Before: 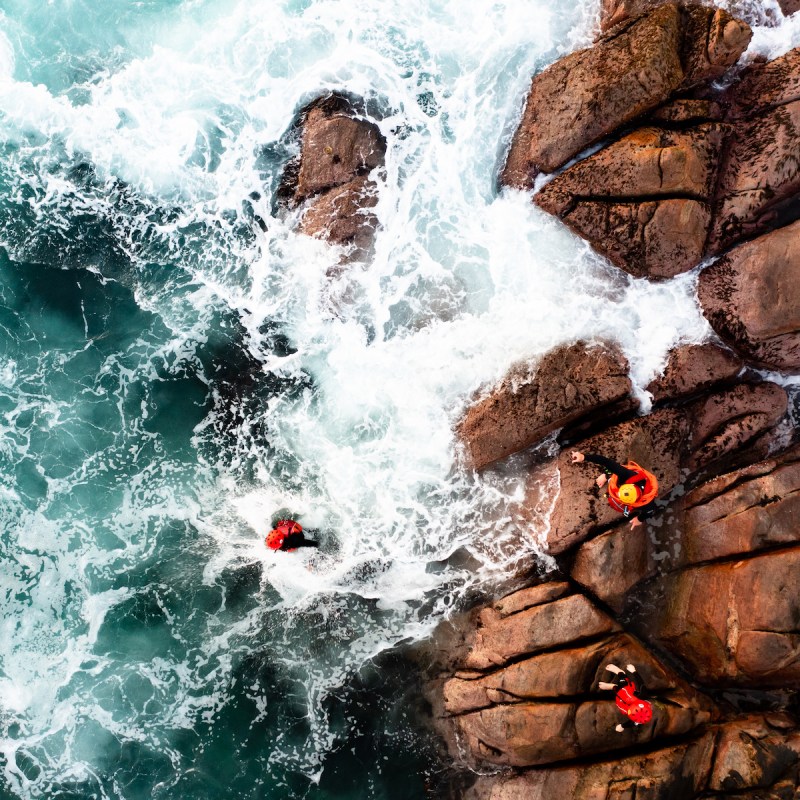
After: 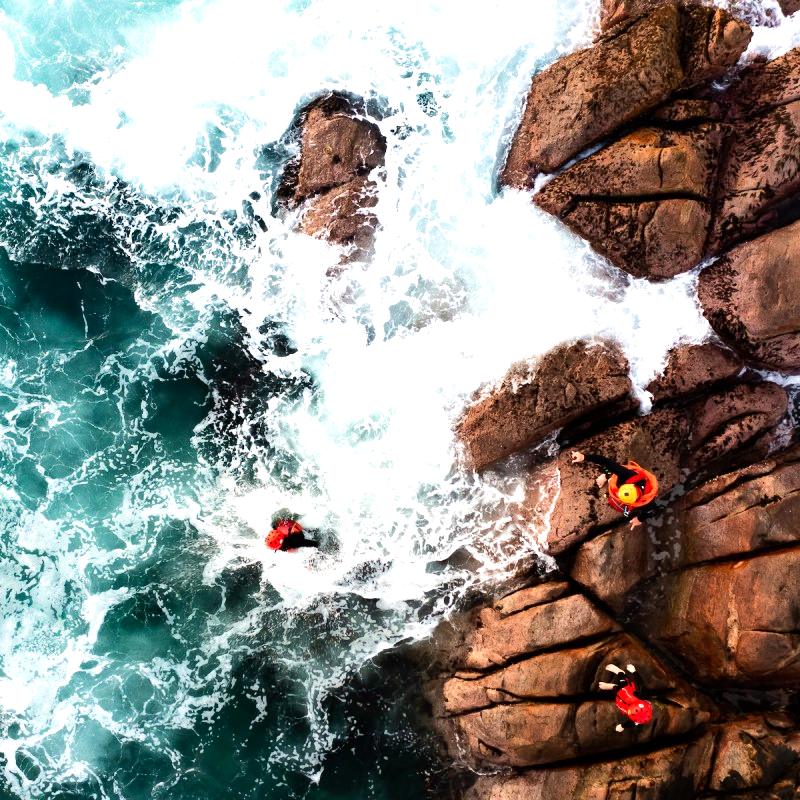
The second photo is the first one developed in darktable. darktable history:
velvia: on, module defaults
tone equalizer: -8 EV -0.444 EV, -7 EV -0.398 EV, -6 EV -0.325 EV, -5 EV -0.253 EV, -3 EV 0.248 EV, -2 EV 0.344 EV, -1 EV 0.407 EV, +0 EV 0.394 EV, edges refinement/feathering 500, mask exposure compensation -1.57 EV, preserve details no
